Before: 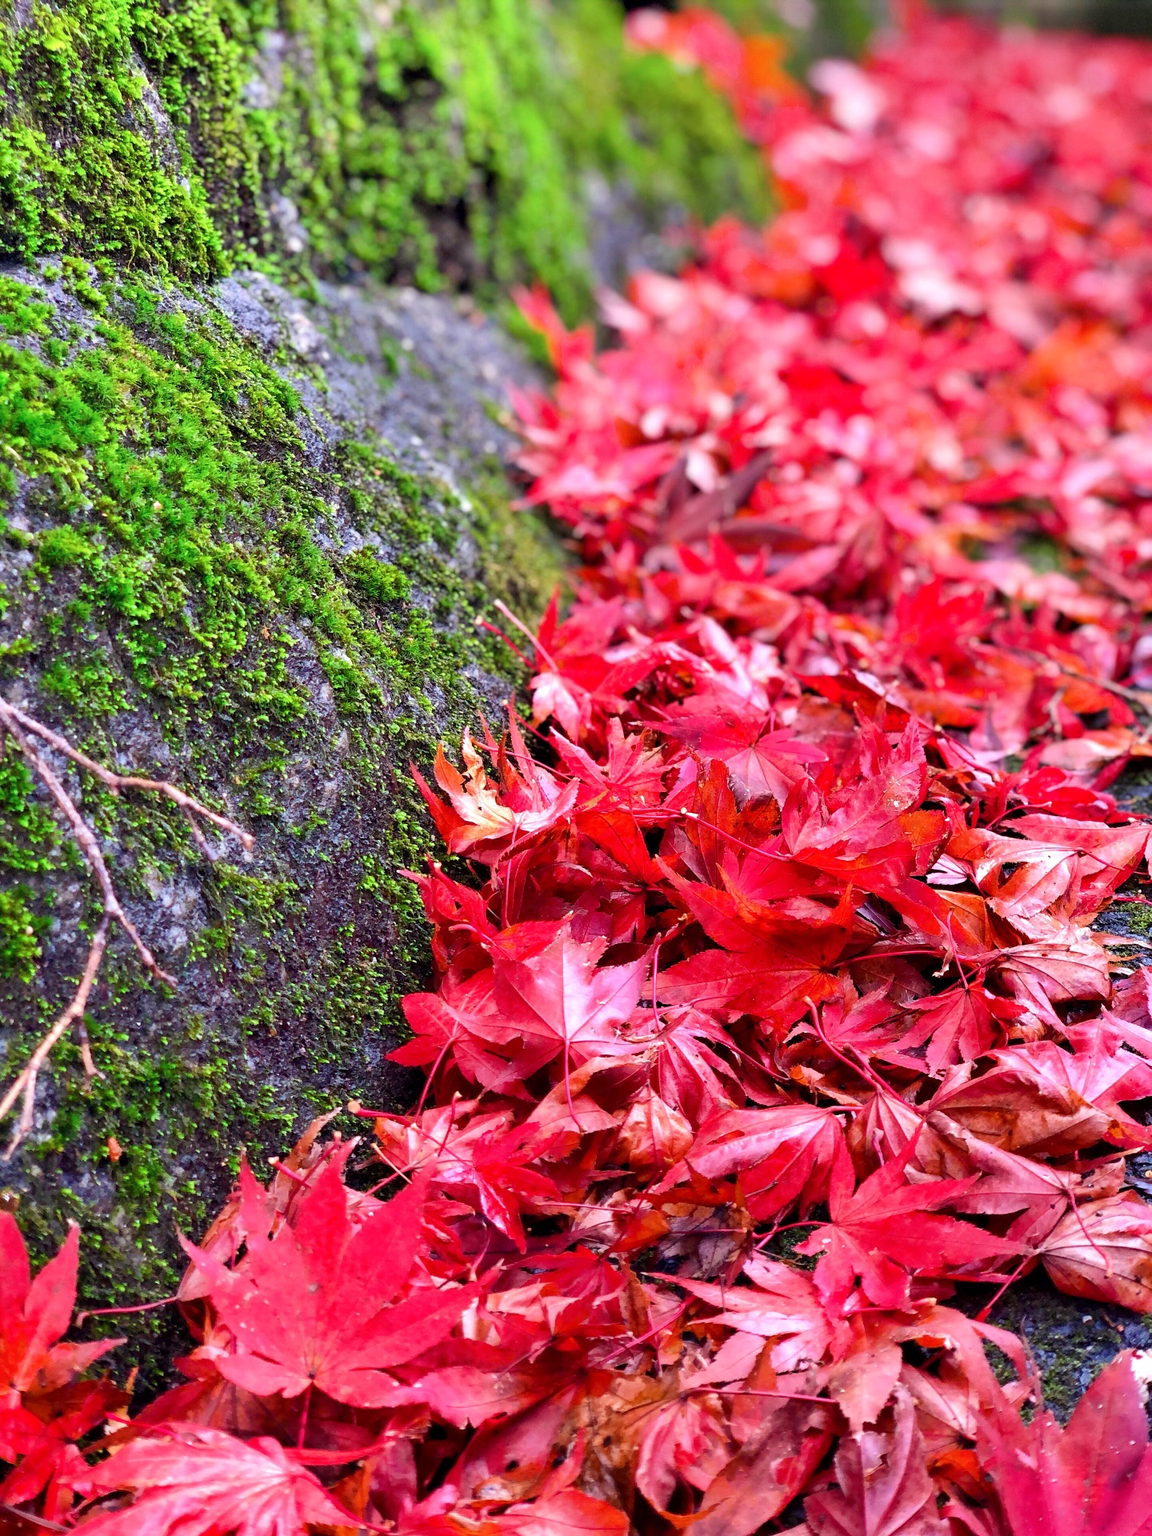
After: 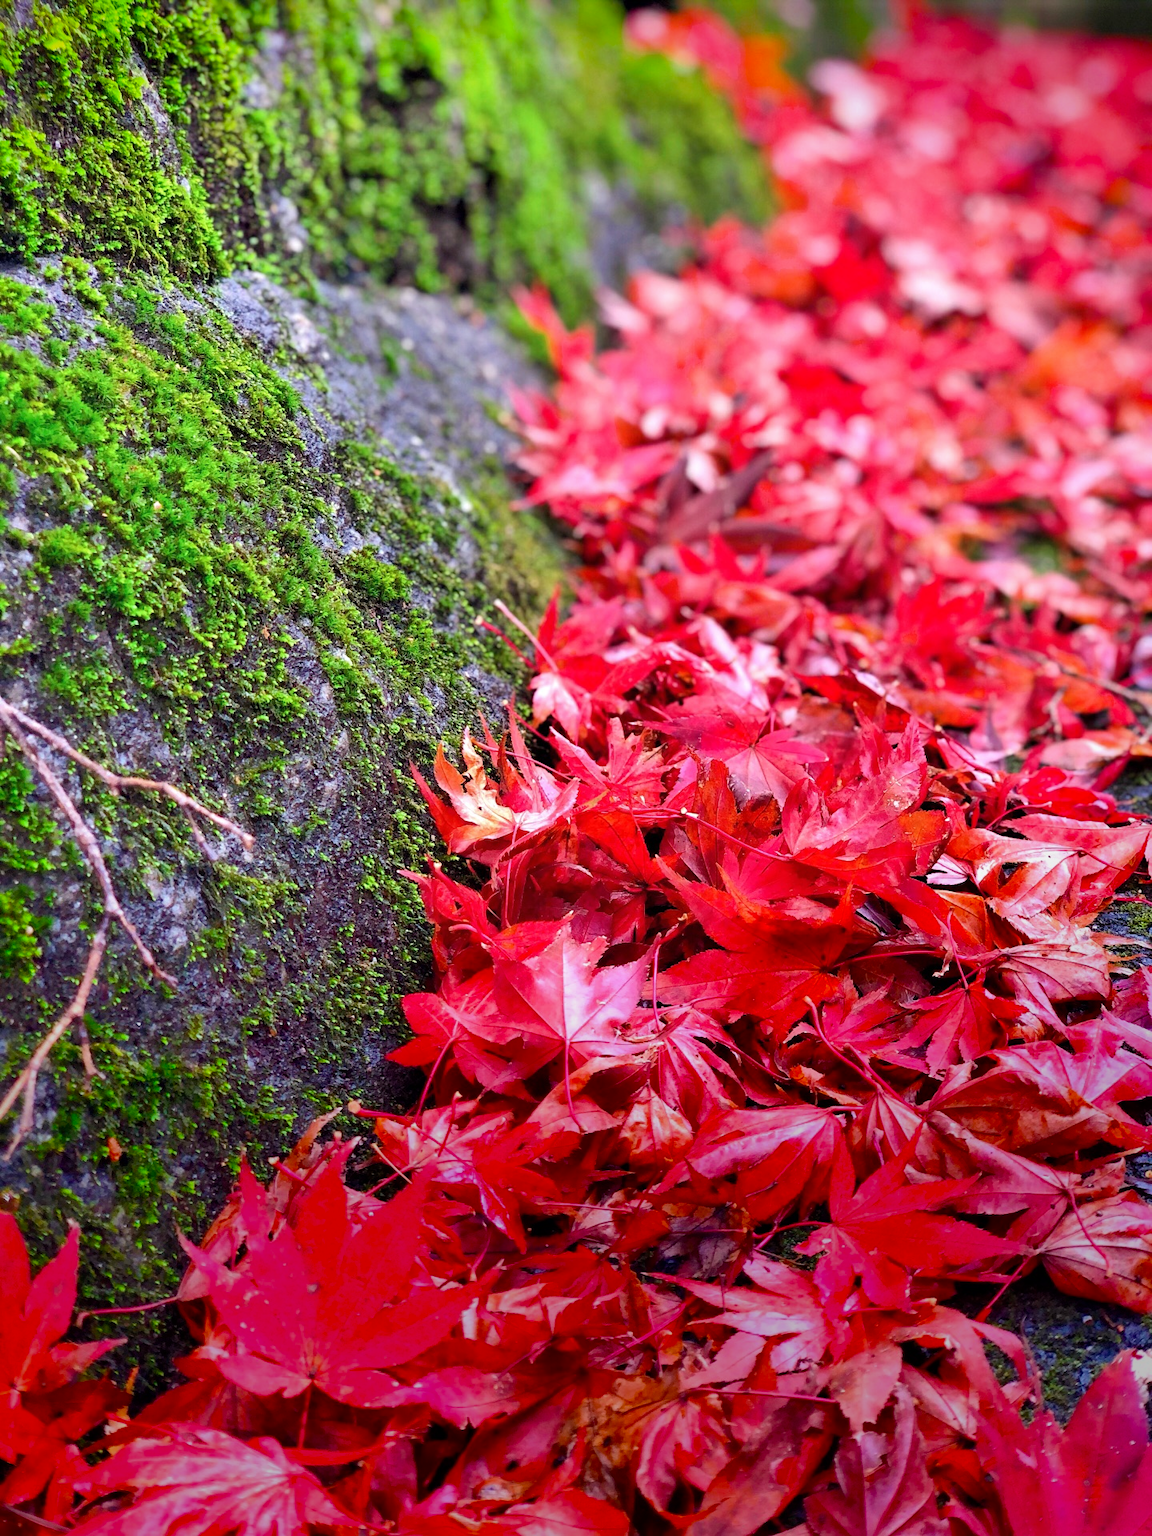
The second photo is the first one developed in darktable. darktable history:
shadows and highlights: shadows 25.91, highlights -25.44
vignetting: fall-off start 78.83%, saturation 0.376, center (-0.068, -0.315), width/height ratio 1.326, unbound false
